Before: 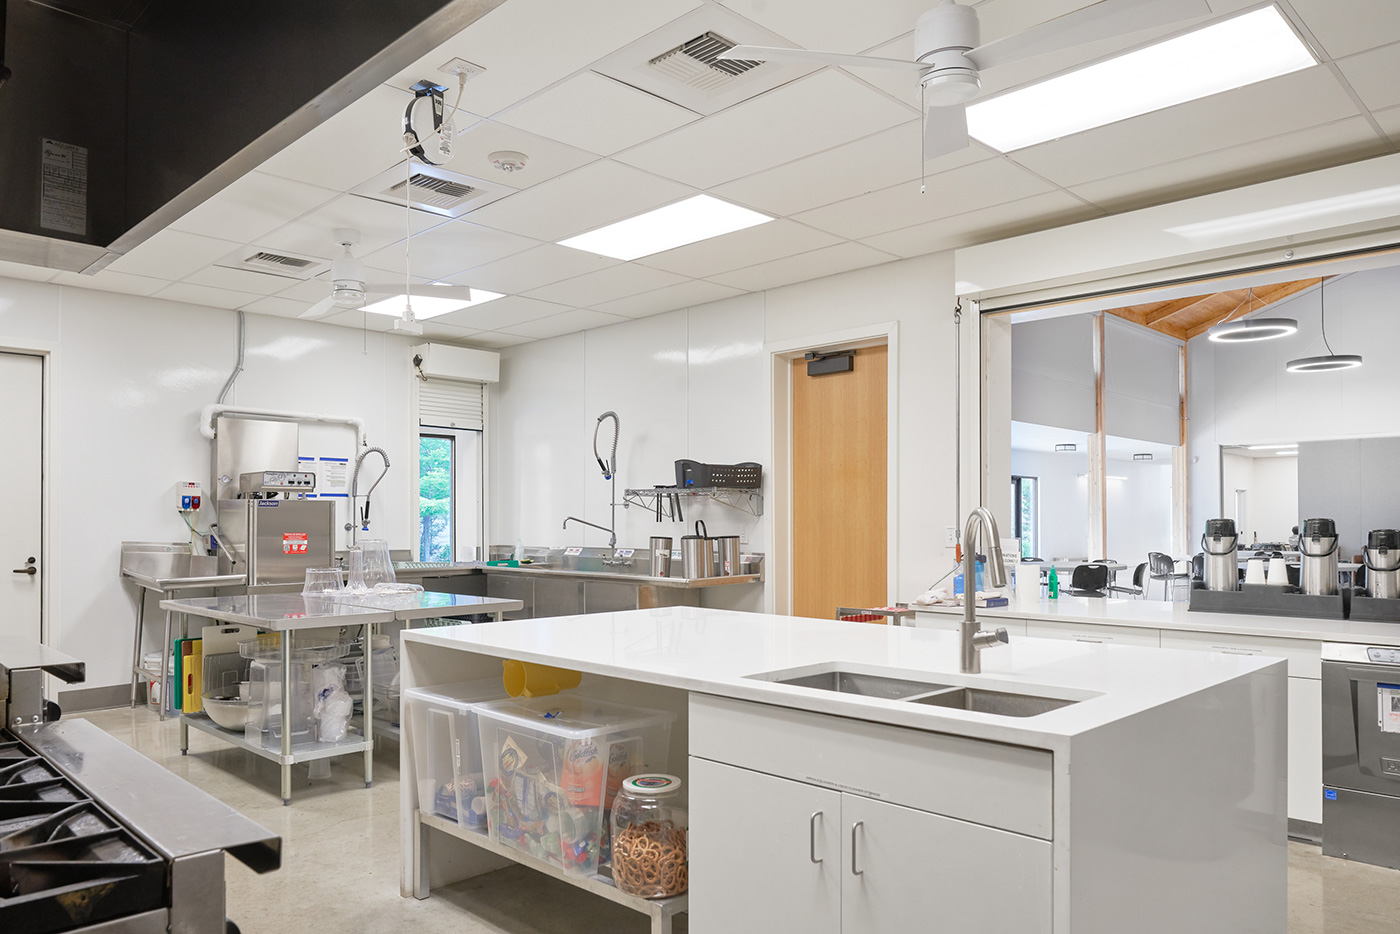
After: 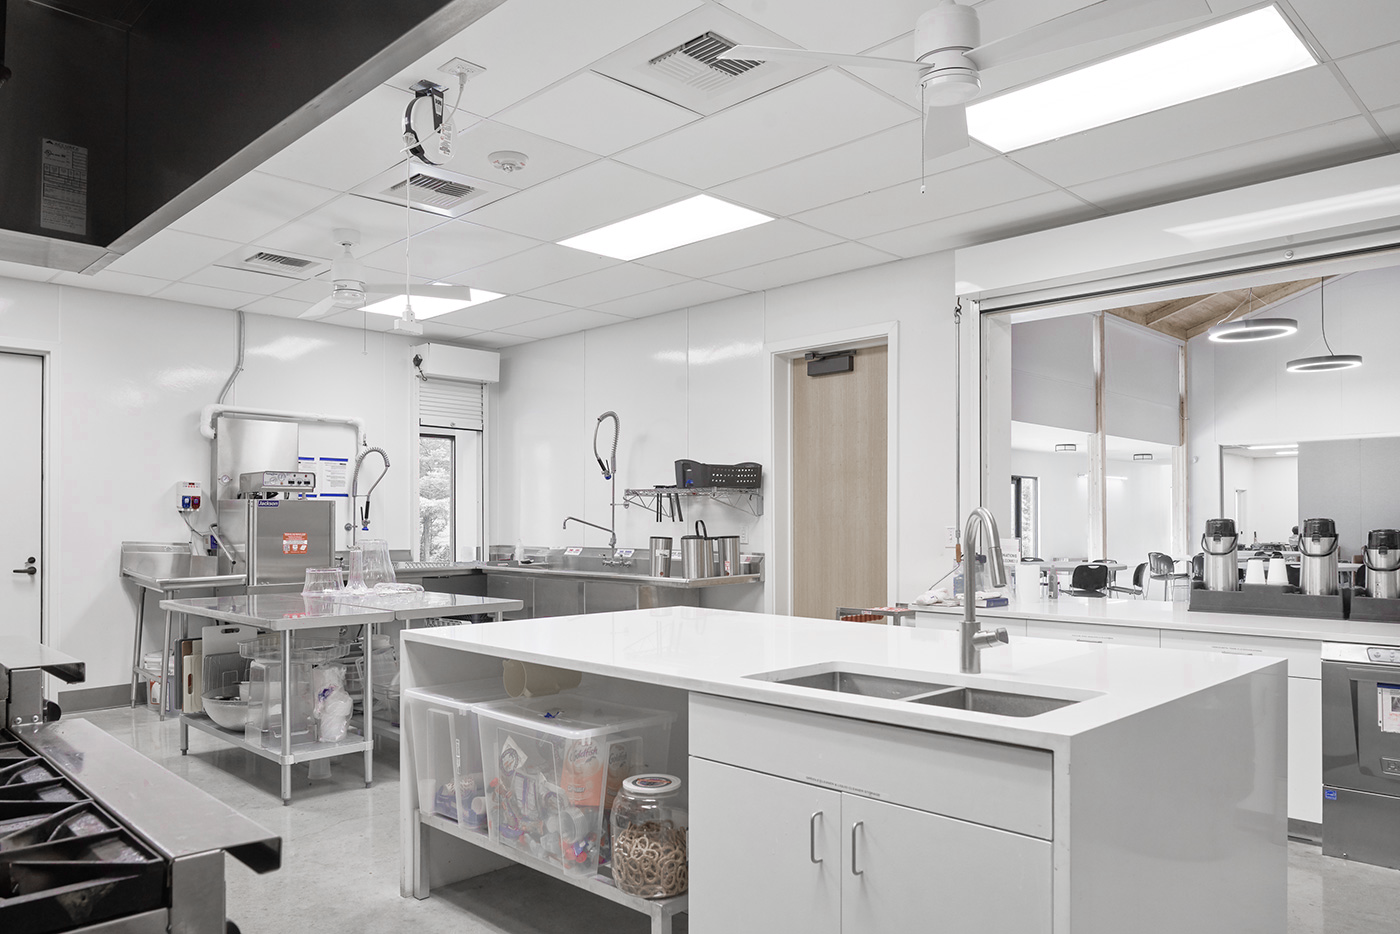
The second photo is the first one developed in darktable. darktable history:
tone equalizer: on, module defaults
color zones: curves: ch0 [(0, 0.278) (0.143, 0.5) (0.286, 0.5) (0.429, 0.5) (0.571, 0.5) (0.714, 0.5) (0.857, 0.5) (1, 0.5)]; ch1 [(0, 1) (0.143, 0.165) (0.286, 0) (0.429, 0) (0.571, 0) (0.714, 0) (0.857, 0.5) (1, 0.5)]; ch2 [(0, 0.508) (0.143, 0.5) (0.286, 0.5) (0.429, 0.5) (0.571, 0.5) (0.714, 0.5) (0.857, 0.5) (1, 0.5)]
color balance rgb: perceptual saturation grading › global saturation 39.144%, perceptual saturation grading › highlights -25.285%, perceptual saturation grading › mid-tones 35.611%, perceptual saturation grading › shadows 34.877%, global vibrance 14.946%
